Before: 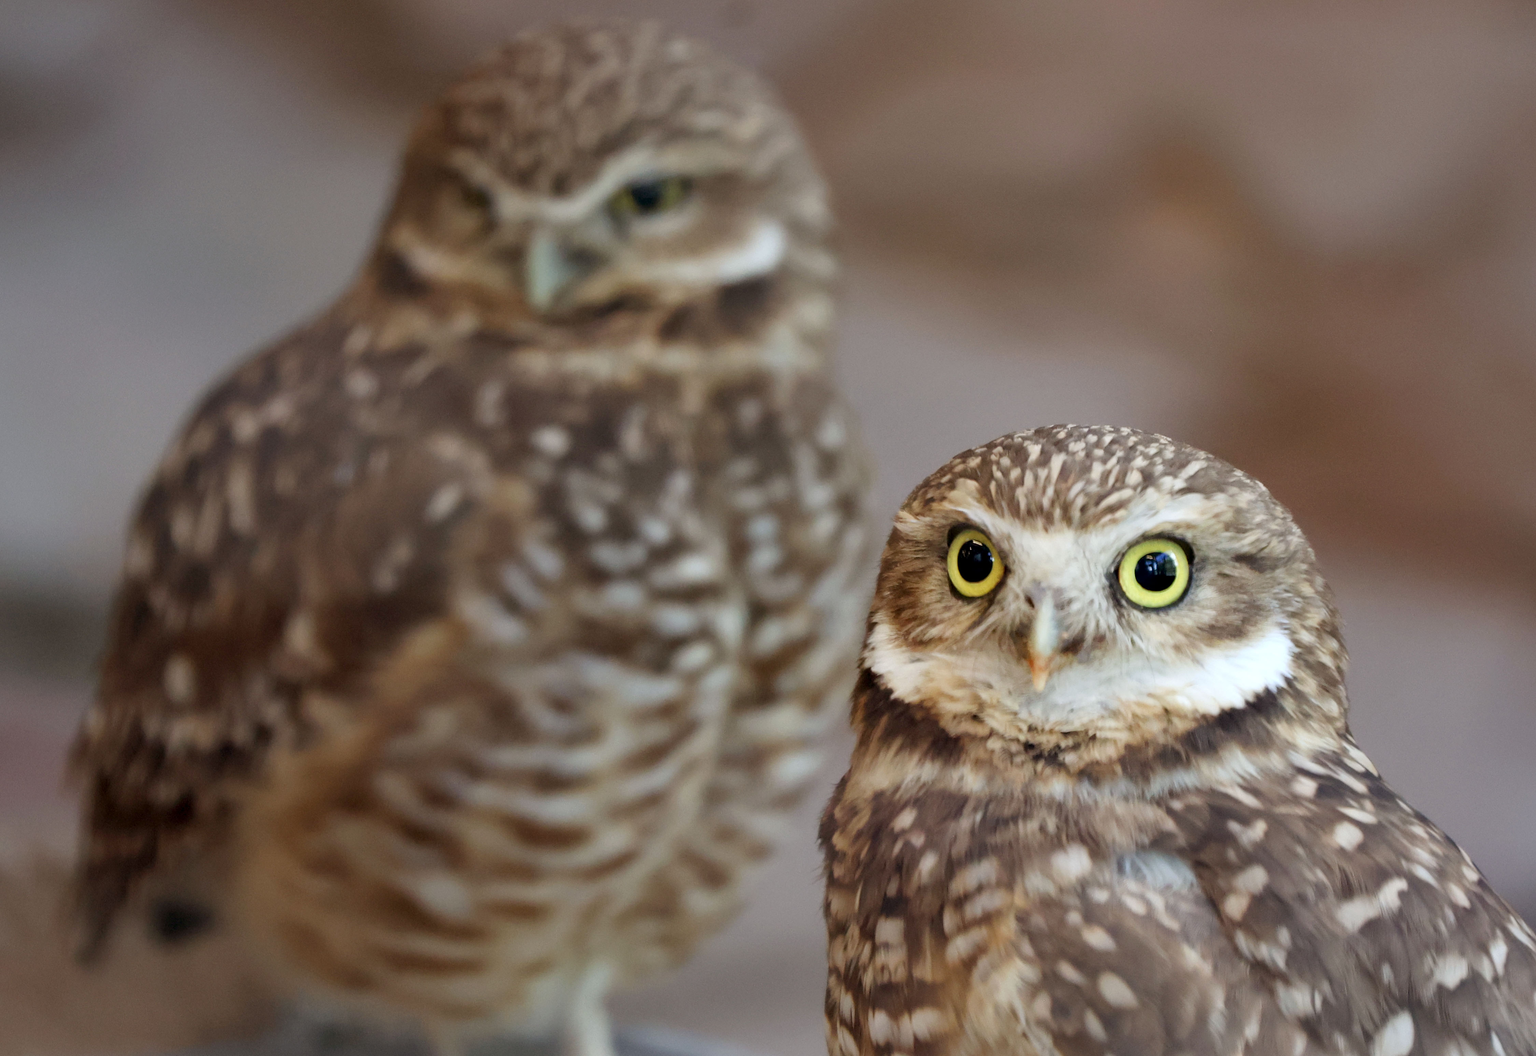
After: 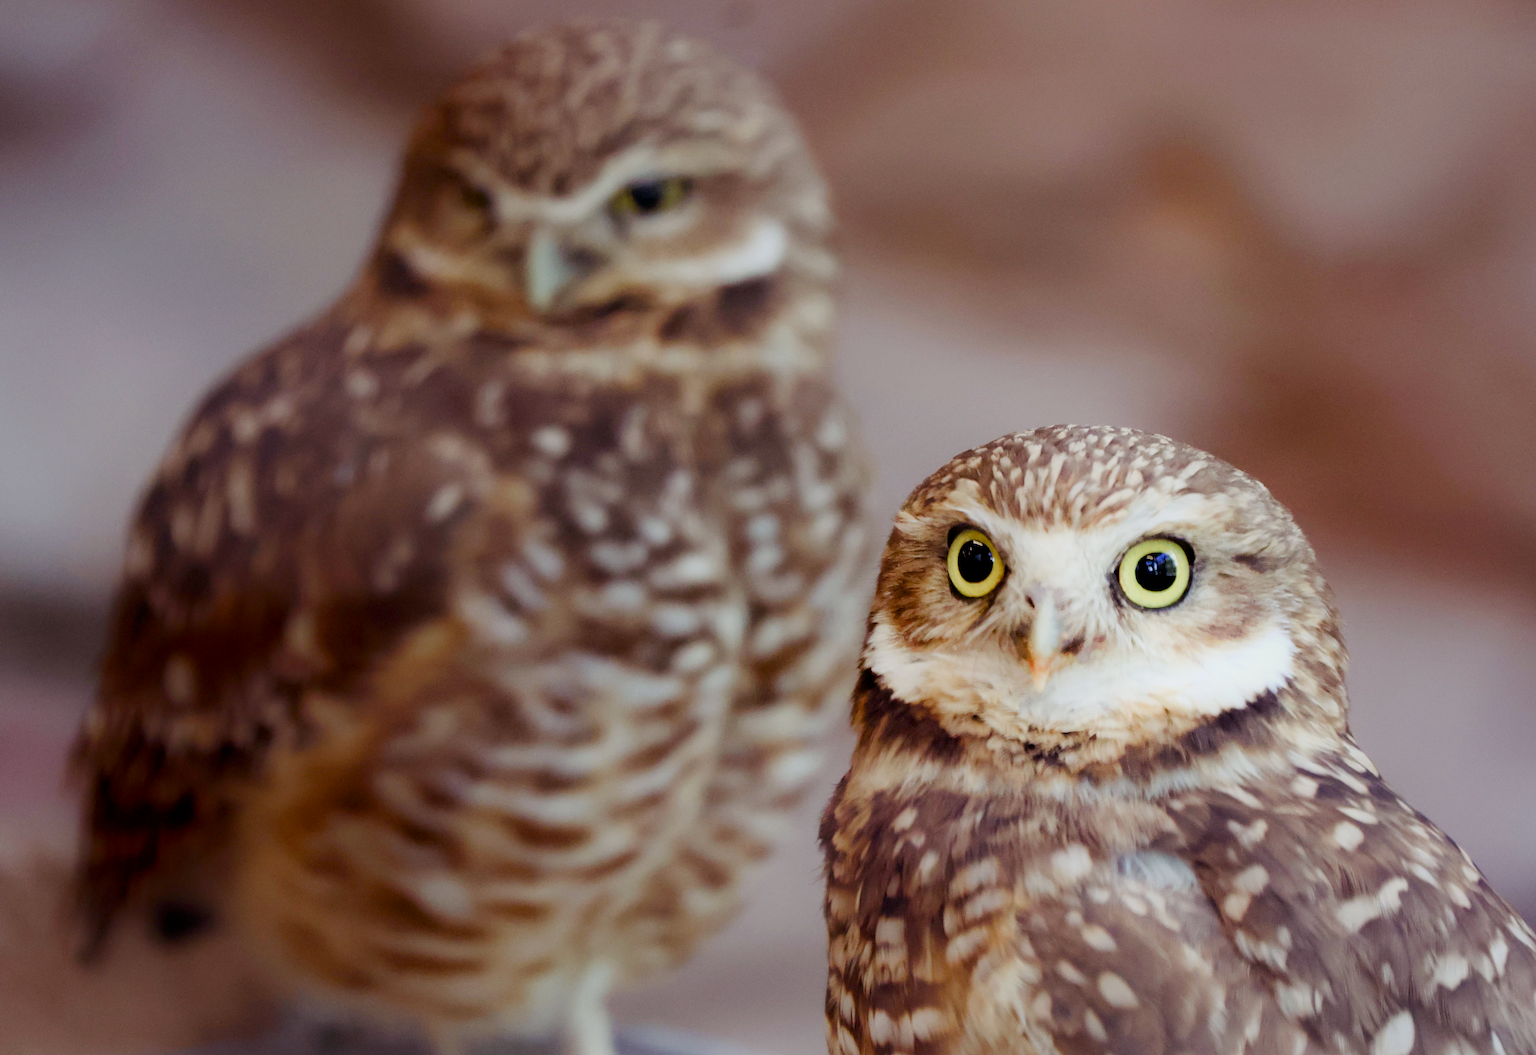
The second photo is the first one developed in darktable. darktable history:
shadows and highlights: shadows -55.46, highlights 84.16, soften with gaussian
filmic rgb: black relative exposure -7.65 EV, white relative exposure 4.56 EV, hardness 3.61
color balance rgb: shadows lift › chroma 6.159%, shadows lift › hue 305.04°, perceptual saturation grading › global saturation 20%, perceptual saturation grading › highlights -50.306%, perceptual saturation grading › shadows 30.878%, perceptual brilliance grading › highlights 8.412%, perceptual brilliance grading › mid-tones 3.071%, perceptual brilliance grading › shadows 1.174%, global vibrance 20%
